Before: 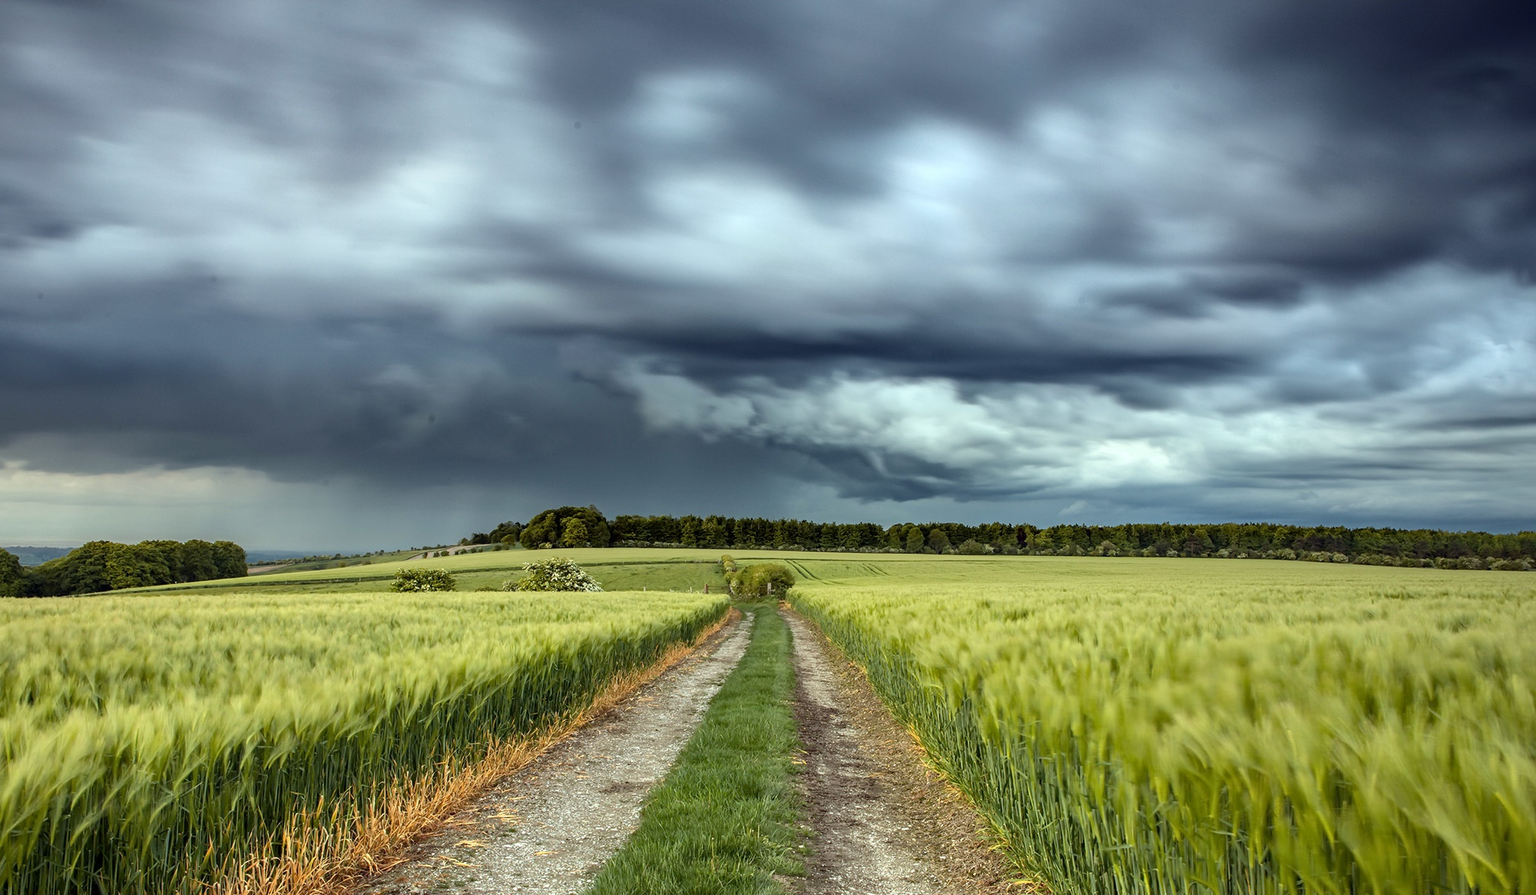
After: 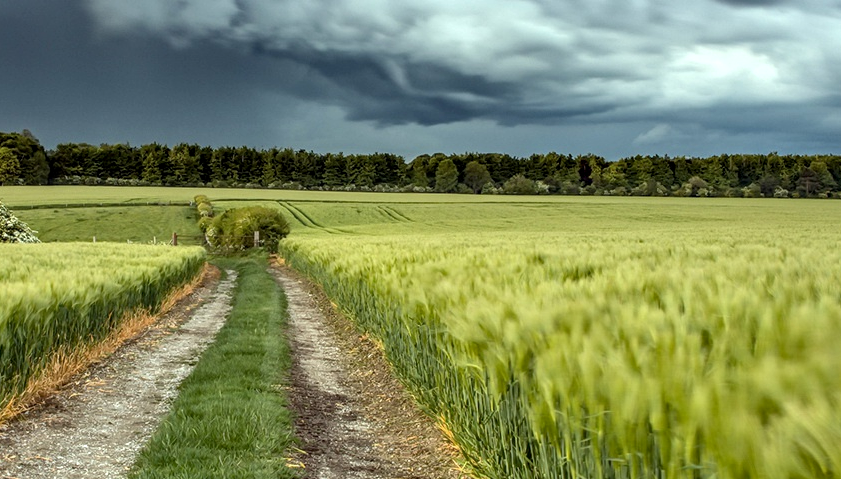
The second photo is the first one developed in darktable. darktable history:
local contrast: on, module defaults
crop: left 37.295%, top 45.296%, right 20.63%, bottom 13.567%
